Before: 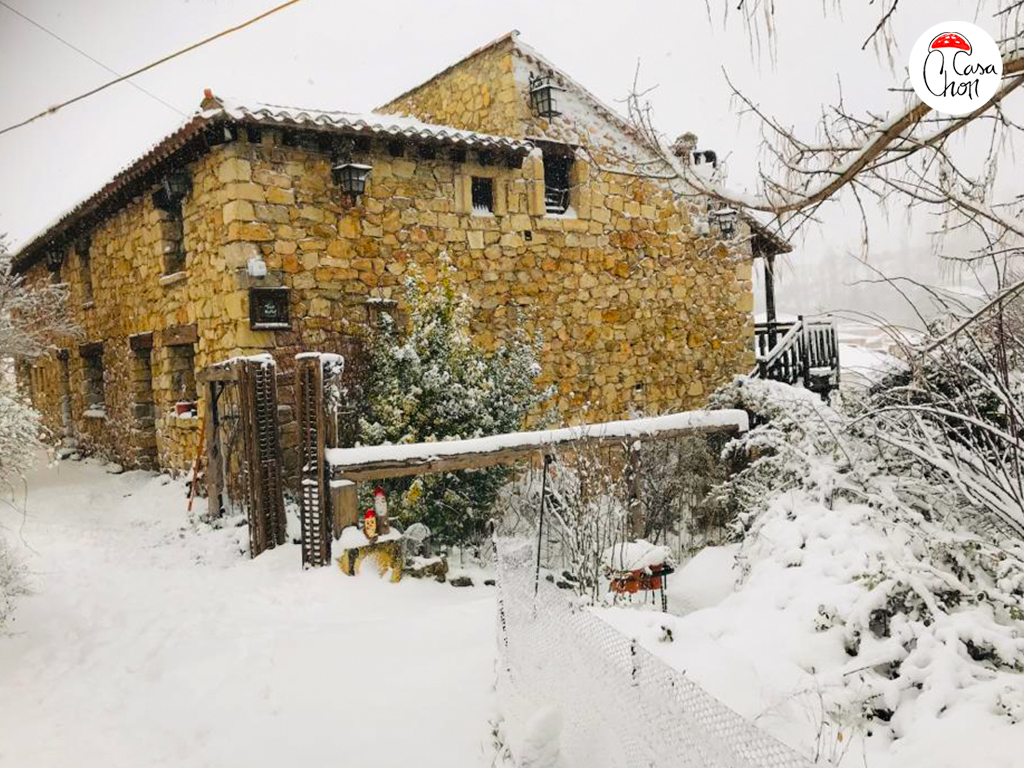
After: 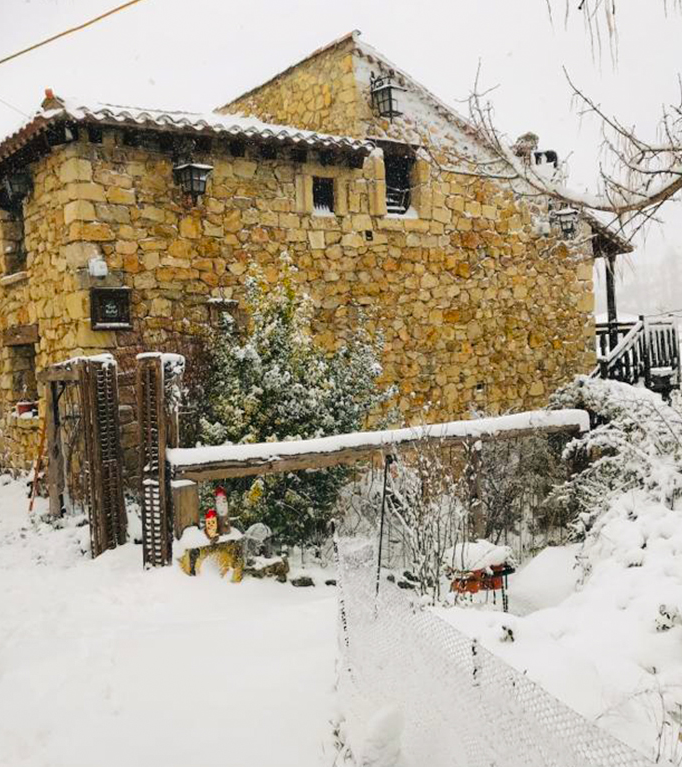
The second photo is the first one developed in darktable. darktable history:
crop and rotate: left 15.573%, right 17.778%
